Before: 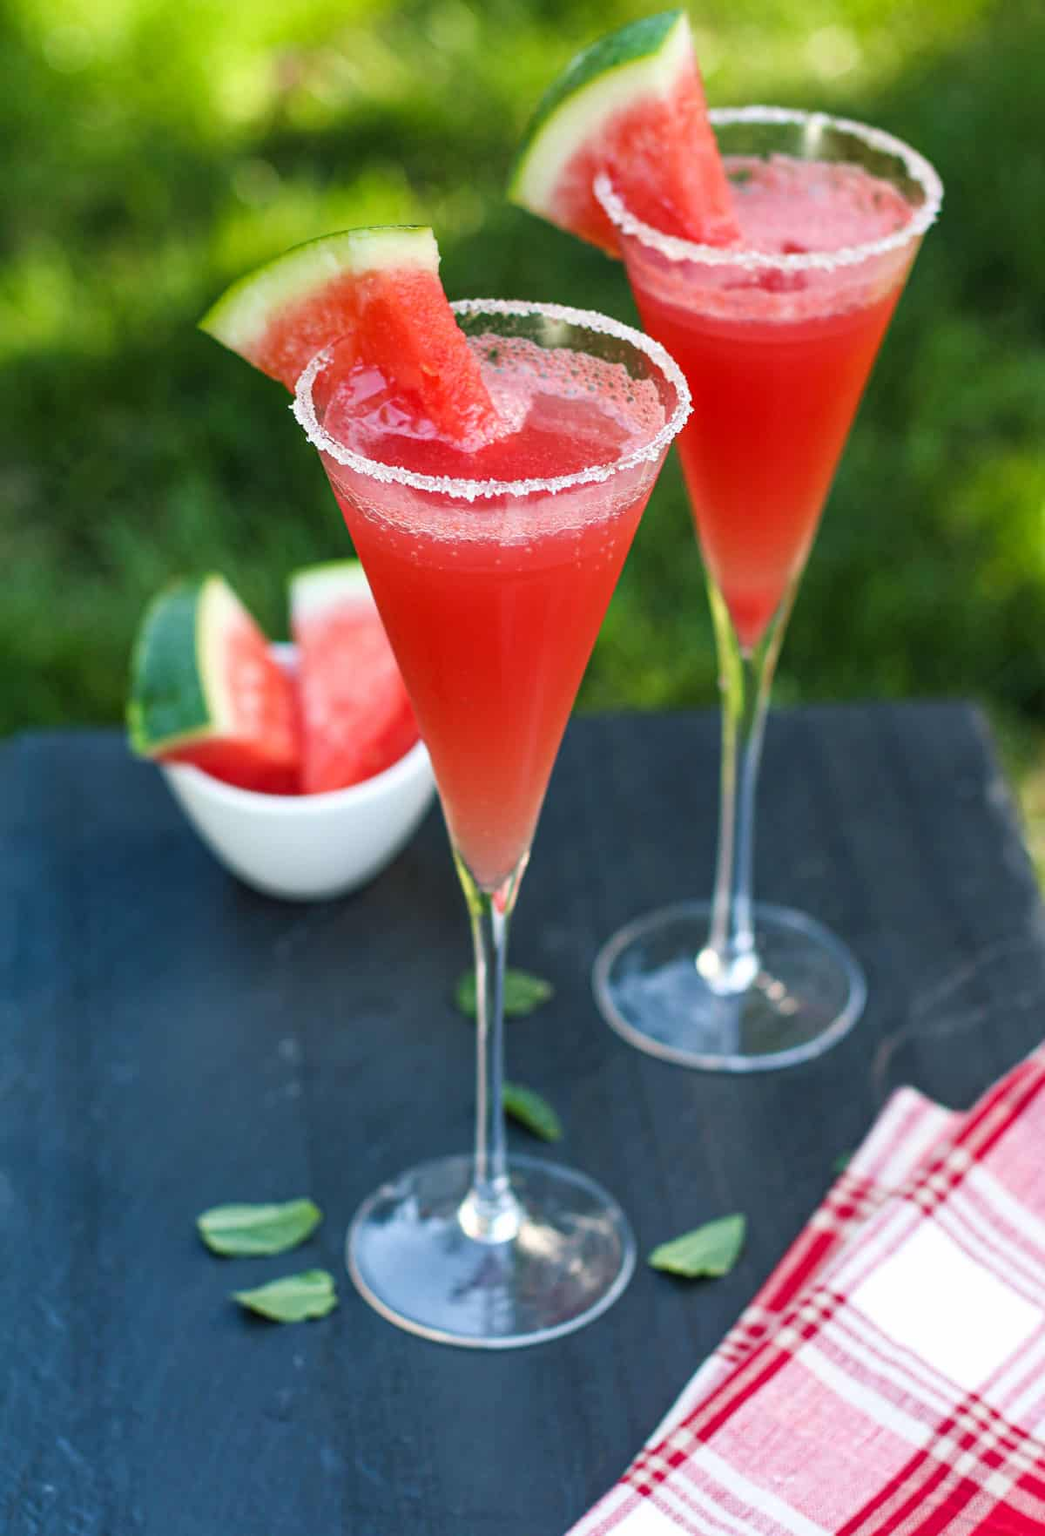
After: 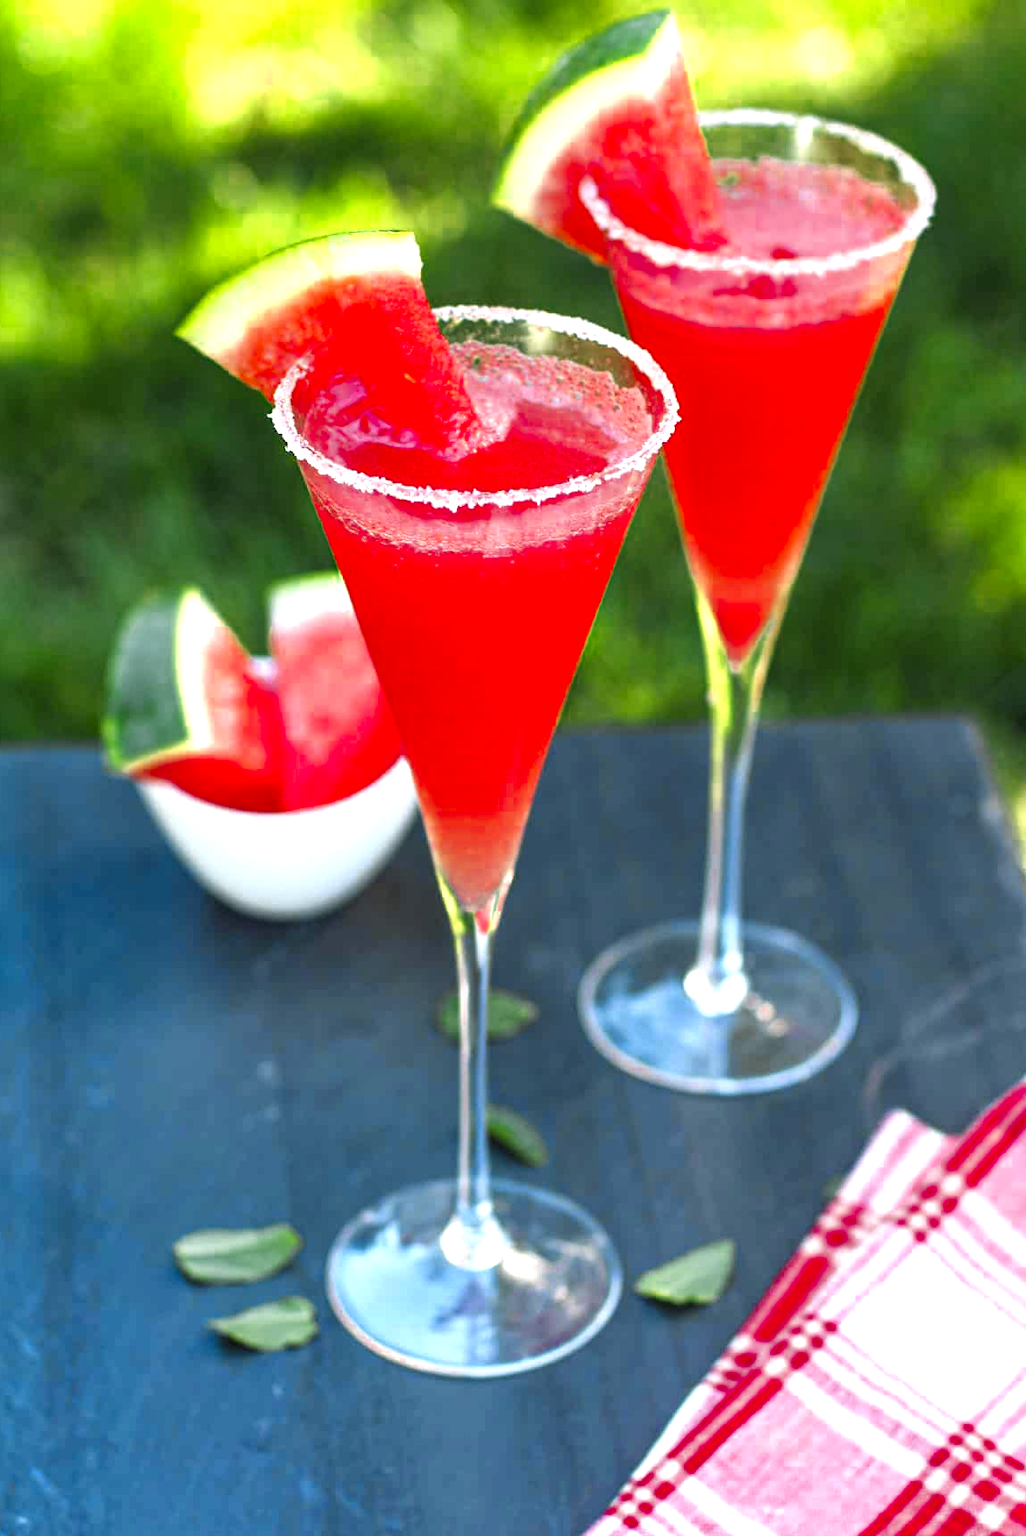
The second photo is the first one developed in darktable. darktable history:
exposure: black level correction 0, exposure 0.7 EV, compensate highlight preservation false
crop and rotate: left 2.638%, right 1.169%, bottom 2.055%
color zones: curves: ch0 [(0.004, 0.305) (0.261, 0.623) (0.389, 0.399) (0.708, 0.571) (0.947, 0.34)]; ch1 [(0.025, 0.645) (0.229, 0.584) (0.326, 0.551) (0.484, 0.262) (0.757, 0.643)]
